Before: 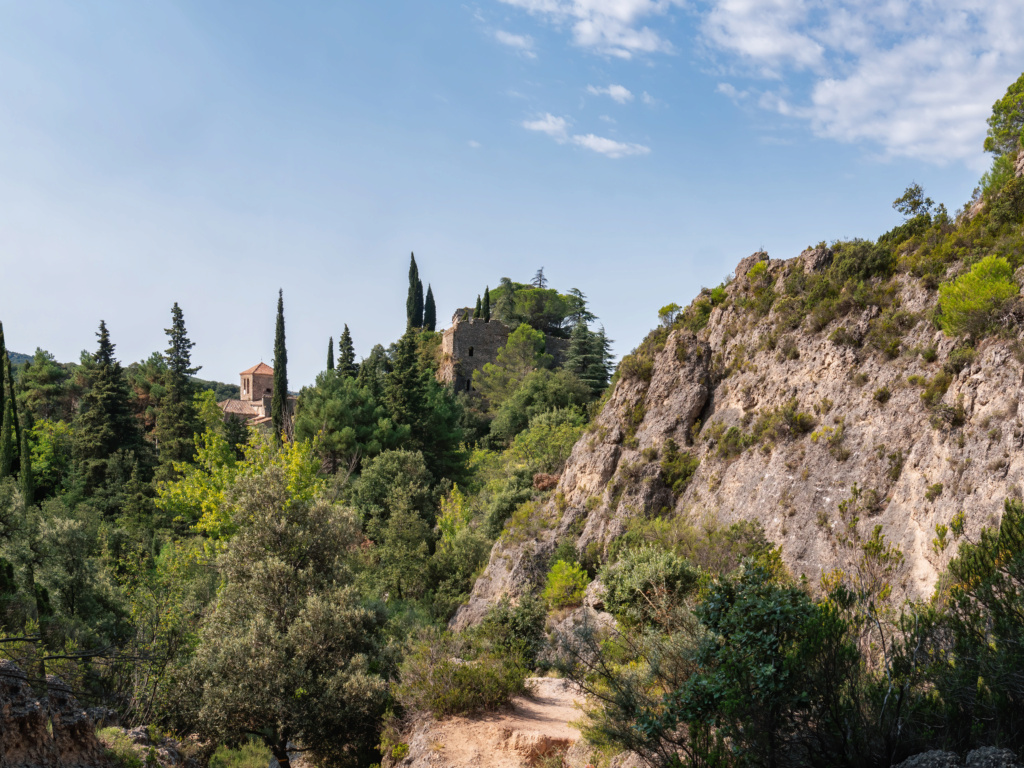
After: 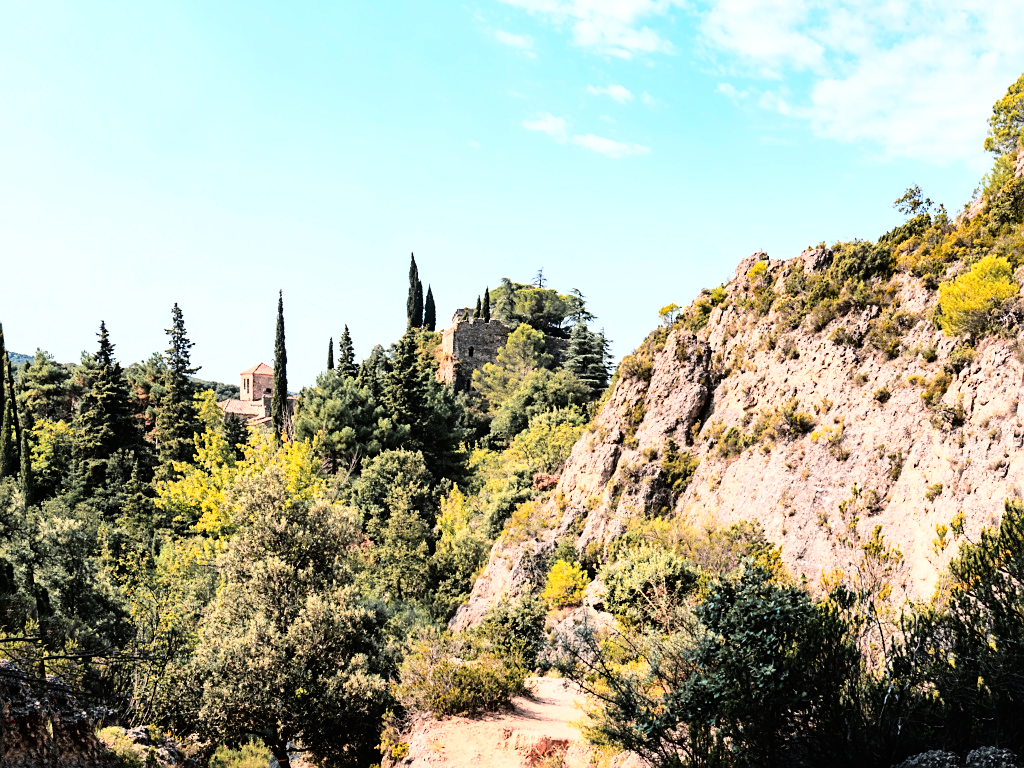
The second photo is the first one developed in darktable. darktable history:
sharpen: on, module defaults
color zones: curves: ch1 [(0.263, 0.53) (0.376, 0.287) (0.487, 0.512) (0.748, 0.547) (1, 0.513)]; ch2 [(0.262, 0.45) (0.751, 0.477)]
tone equalizer: -8 EV -0.408 EV, -7 EV -0.396 EV, -6 EV -0.37 EV, -5 EV -0.187 EV, -3 EV 0.236 EV, -2 EV 0.33 EV, -1 EV 0.386 EV, +0 EV 0.388 EV
base curve: curves: ch0 [(0, 0) (0, 0) (0.002, 0.001) (0.008, 0.003) (0.019, 0.011) (0.037, 0.037) (0.064, 0.11) (0.102, 0.232) (0.152, 0.379) (0.216, 0.524) (0.296, 0.665) (0.394, 0.789) (0.512, 0.881) (0.651, 0.945) (0.813, 0.986) (1, 1)]
